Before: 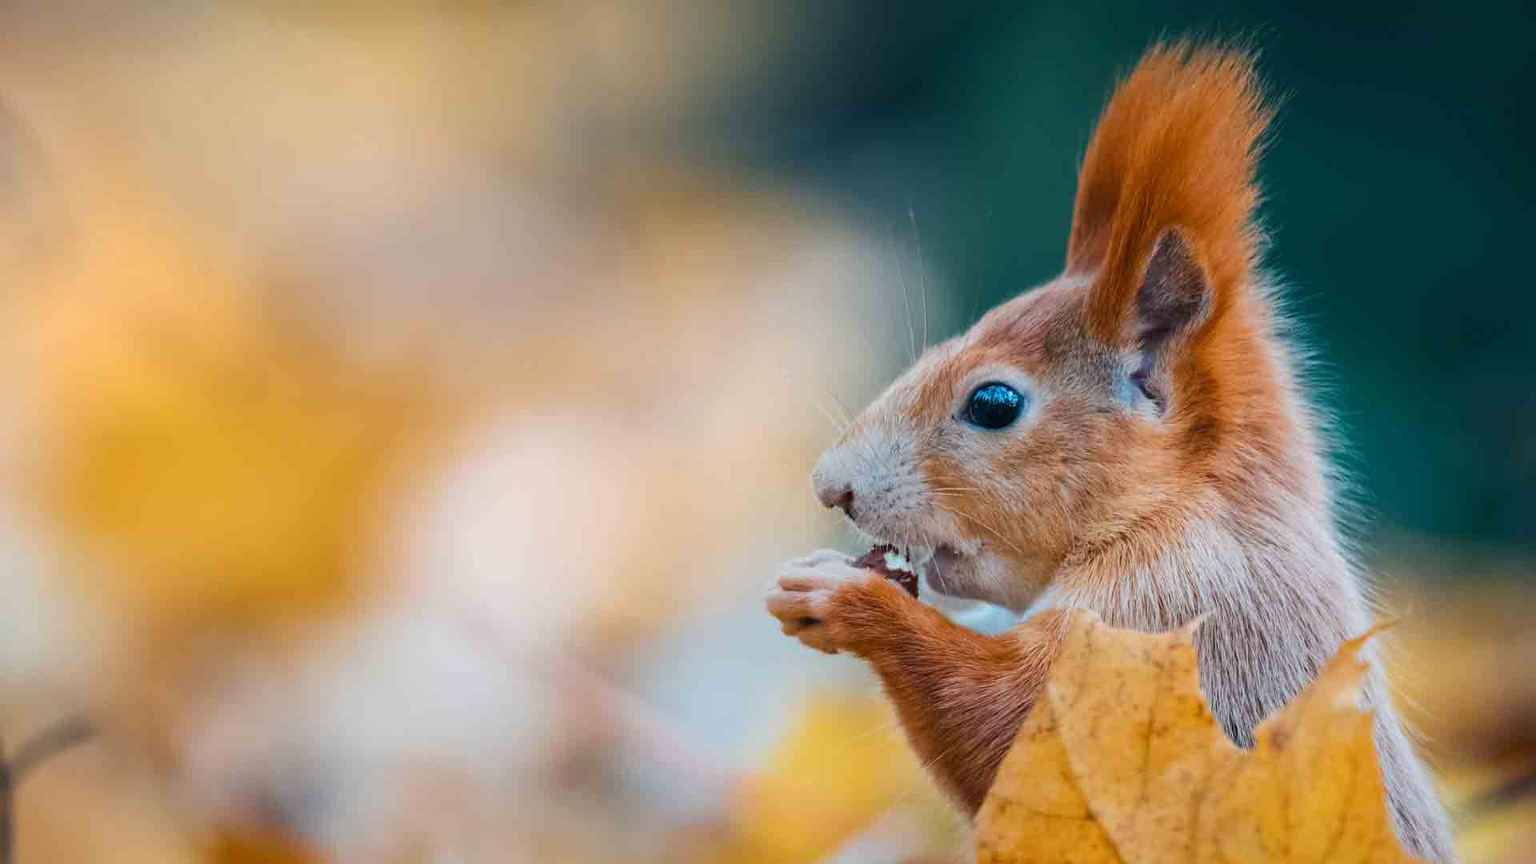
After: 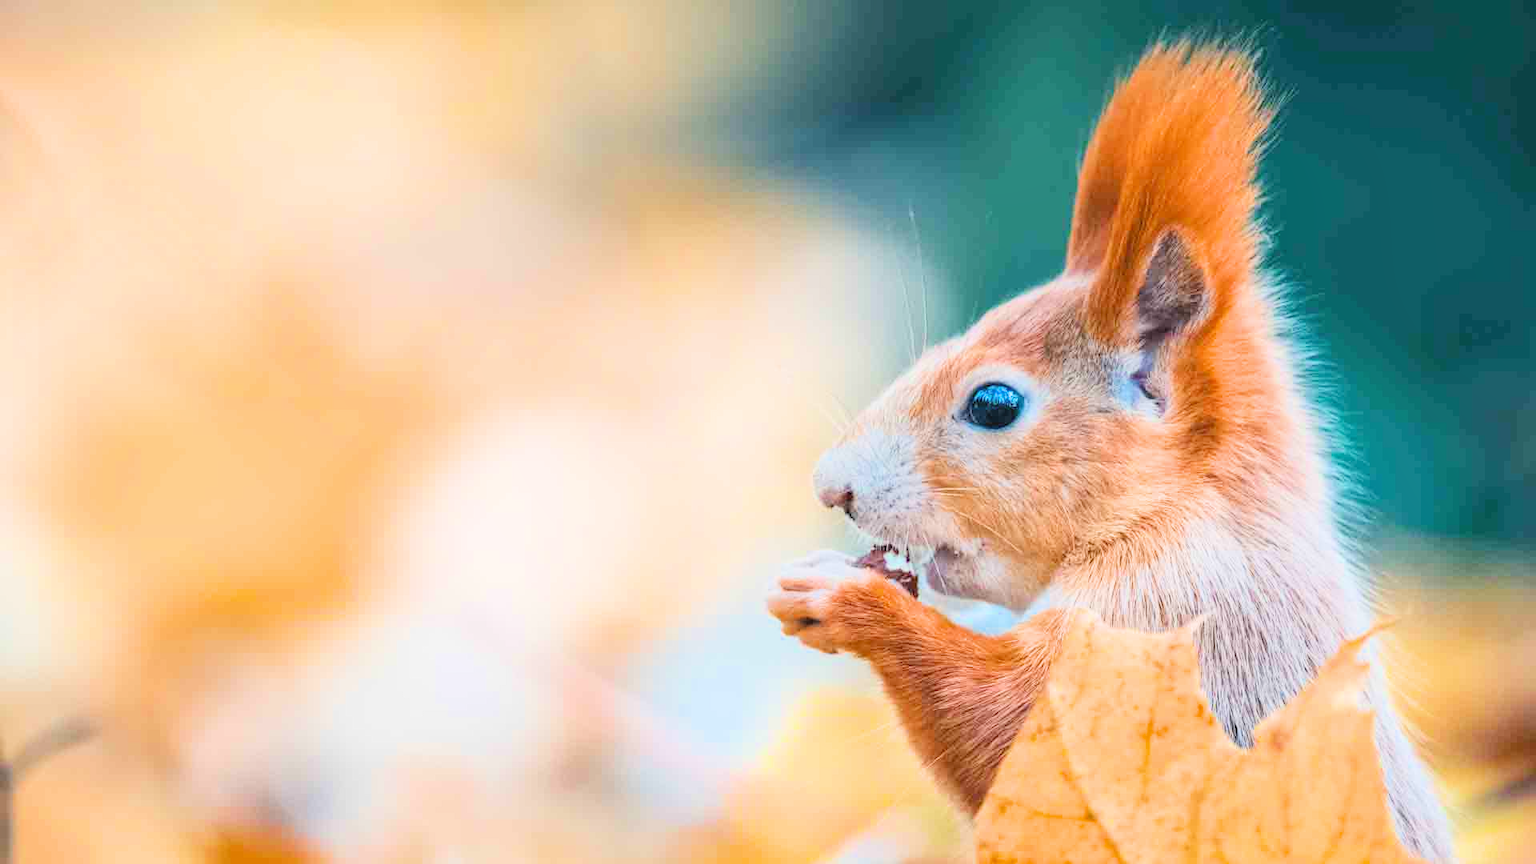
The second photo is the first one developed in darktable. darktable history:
filmic rgb: black relative exposure -7.65 EV, white relative exposure 4.56 EV, hardness 3.61, color science v6 (2022)
exposure: black level correction 0, exposure 1.675 EV, compensate exposure bias true, compensate highlight preservation false
local contrast: detail 110%
